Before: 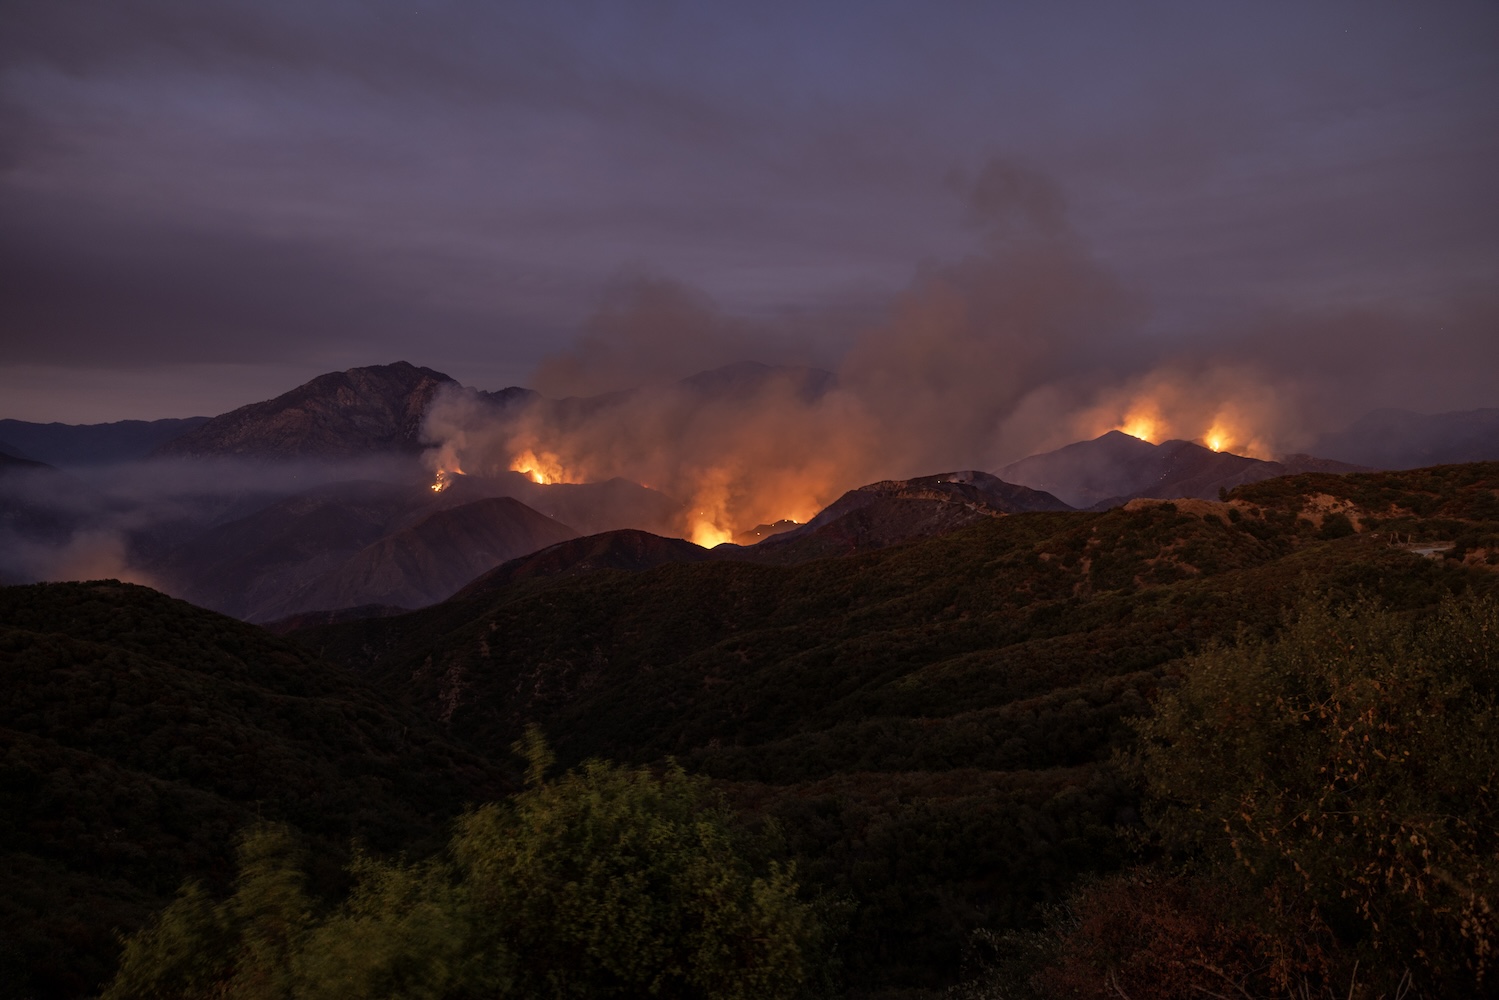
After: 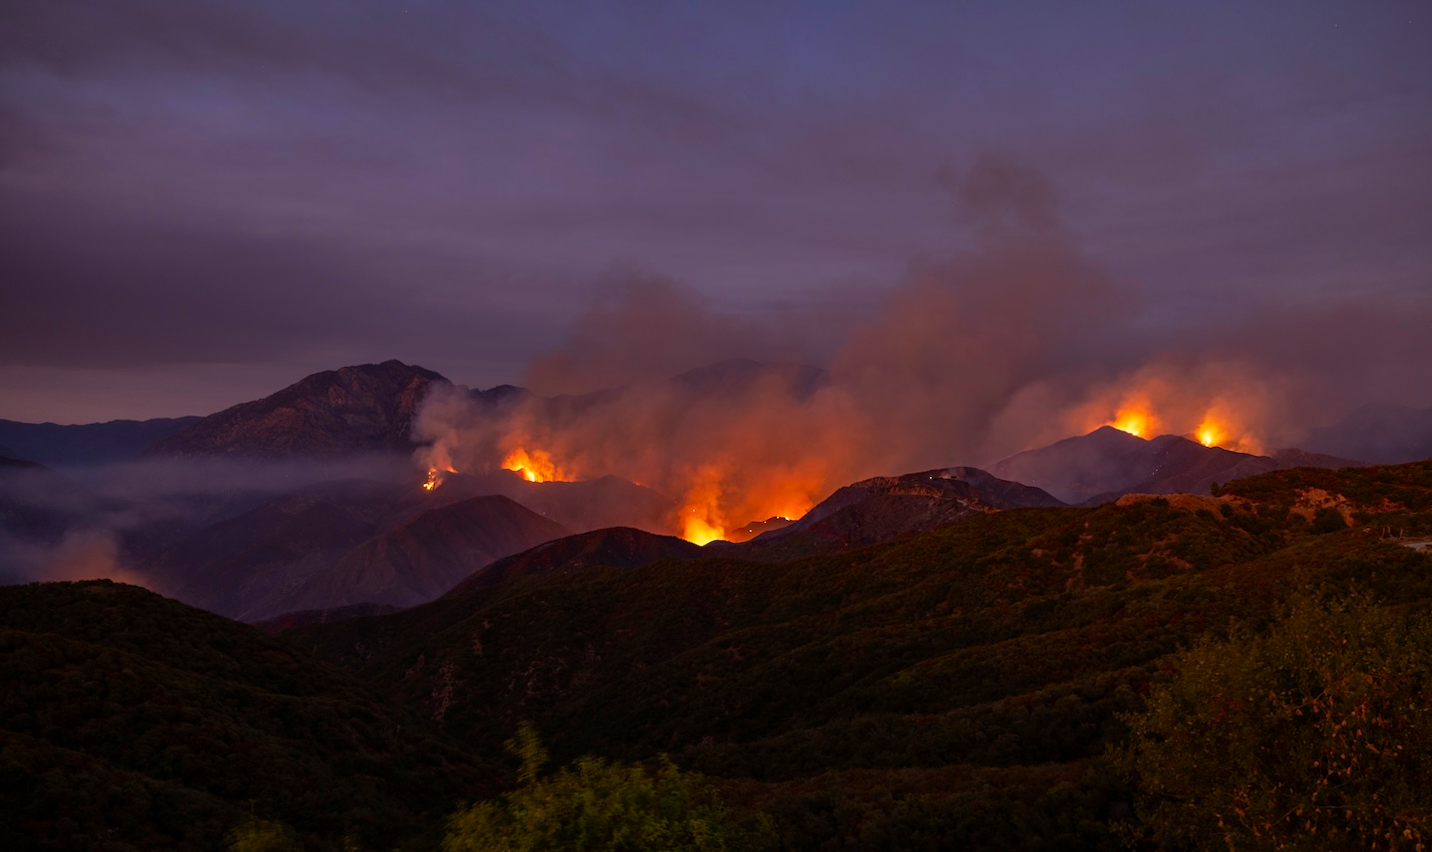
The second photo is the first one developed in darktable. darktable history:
crop and rotate: angle 0.25°, left 0.253%, right 3.549%, bottom 14.174%
contrast brightness saturation: contrast 0.086, saturation 0.279
